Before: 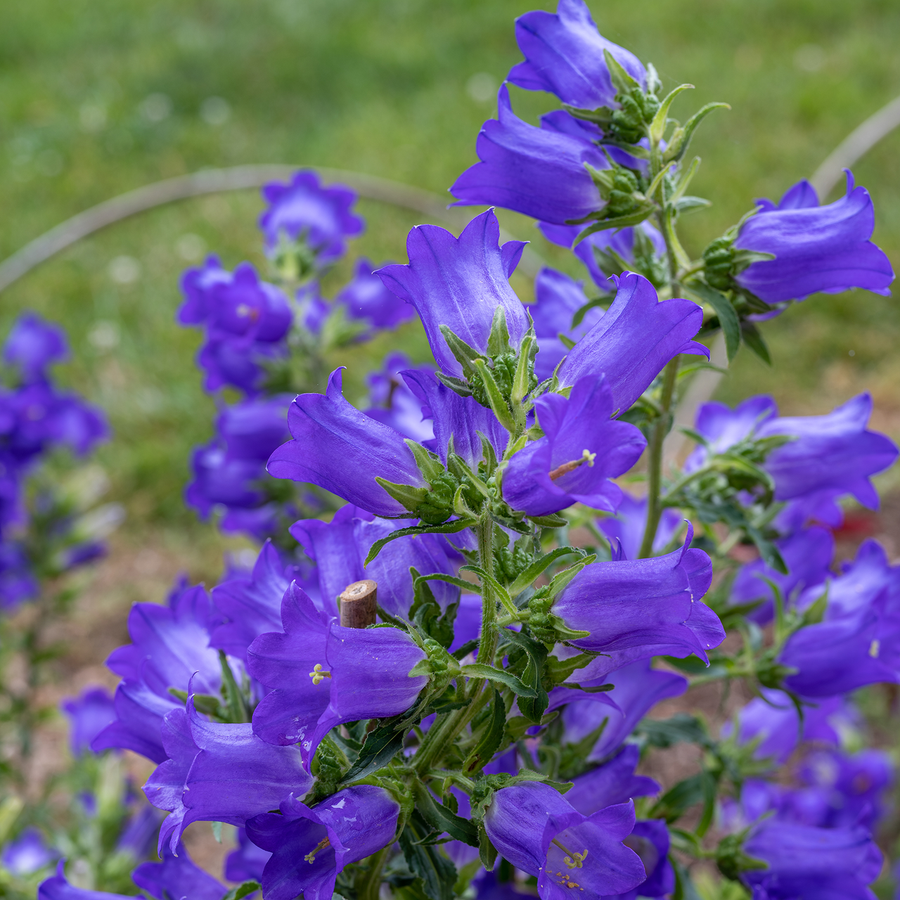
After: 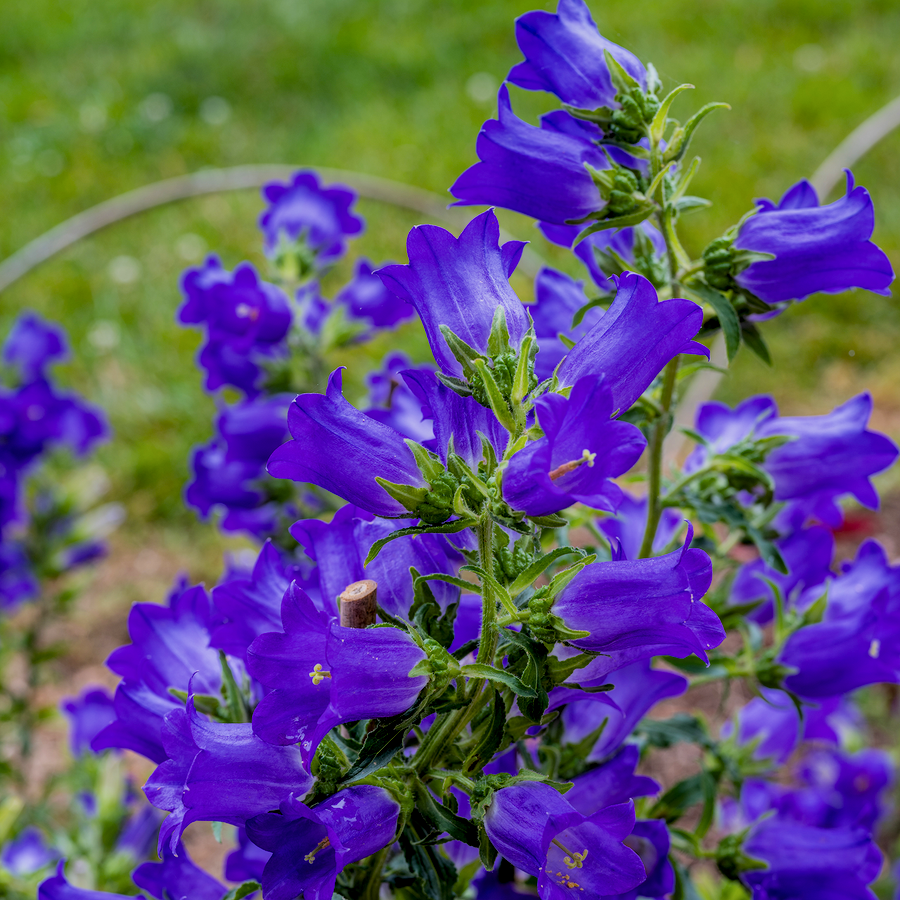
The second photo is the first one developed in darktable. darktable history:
filmic rgb: black relative exposure -7.48 EV, white relative exposure 4.83 EV, hardness 3.4, color science v6 (2022)
local contrast: on, module defaults
color balance rgb: perceptual saturation grading › global saturation 25%, global vibrance 20%
tone equalizer: on, module defaults
